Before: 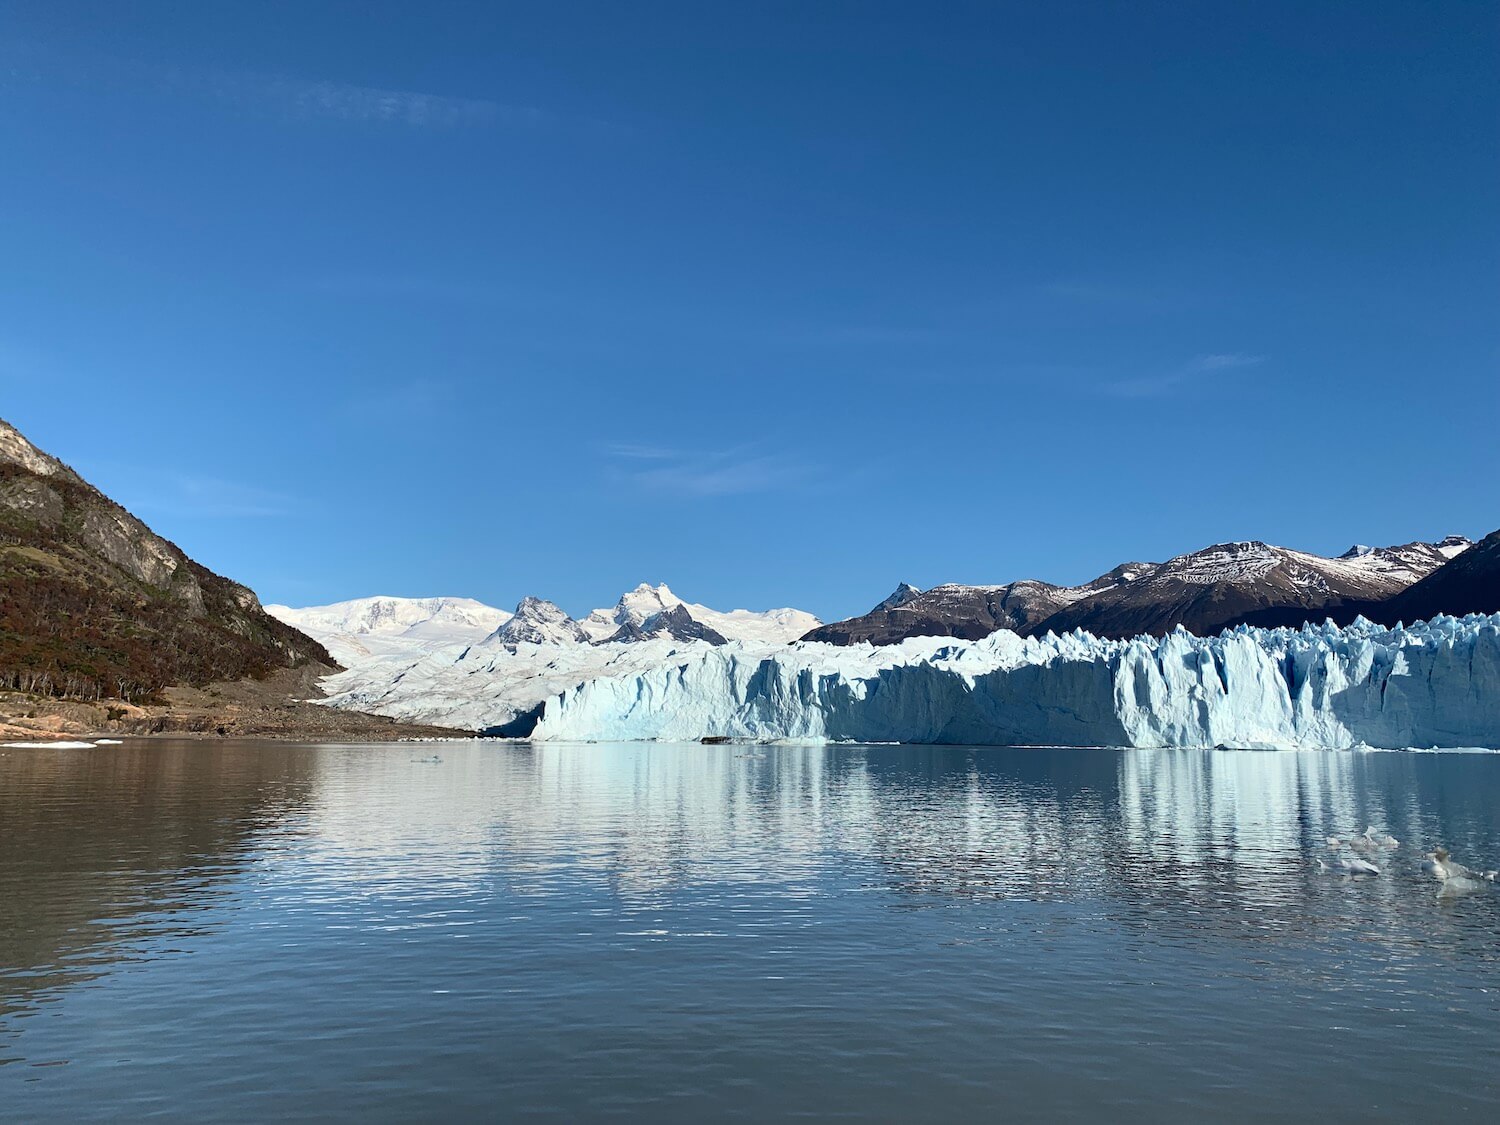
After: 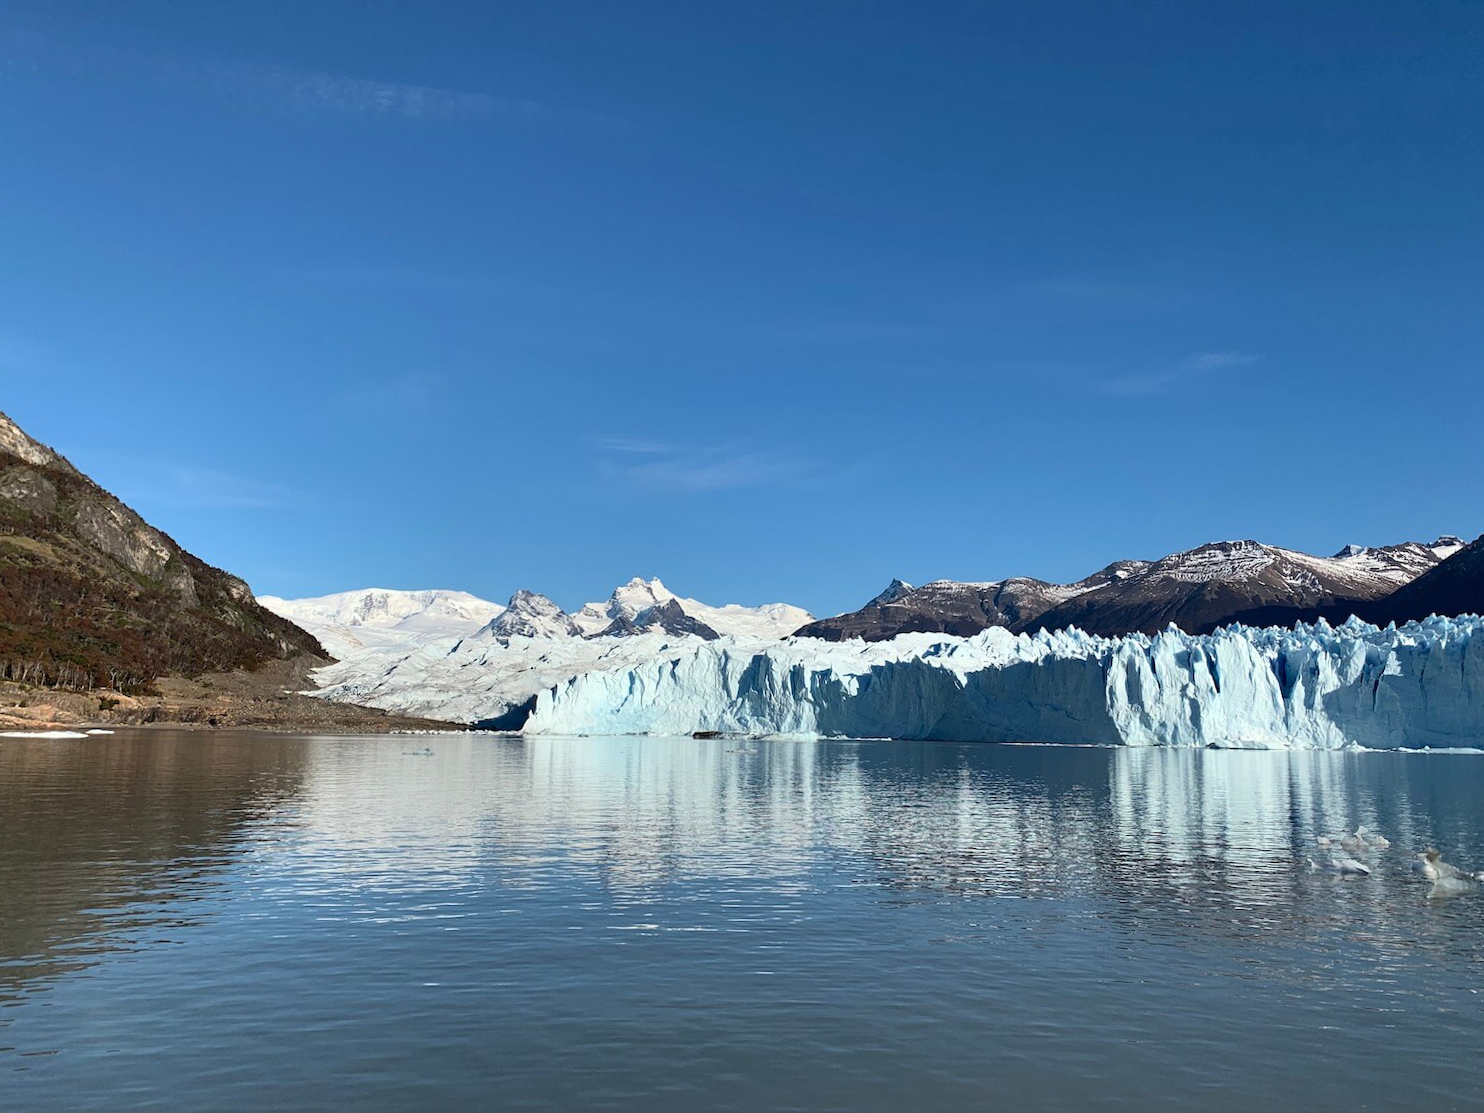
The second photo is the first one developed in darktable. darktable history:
shadows and highlights: shadows 36.65, highlights -26.93, soften with gaussian
crop and rotate: angle -0.441°
